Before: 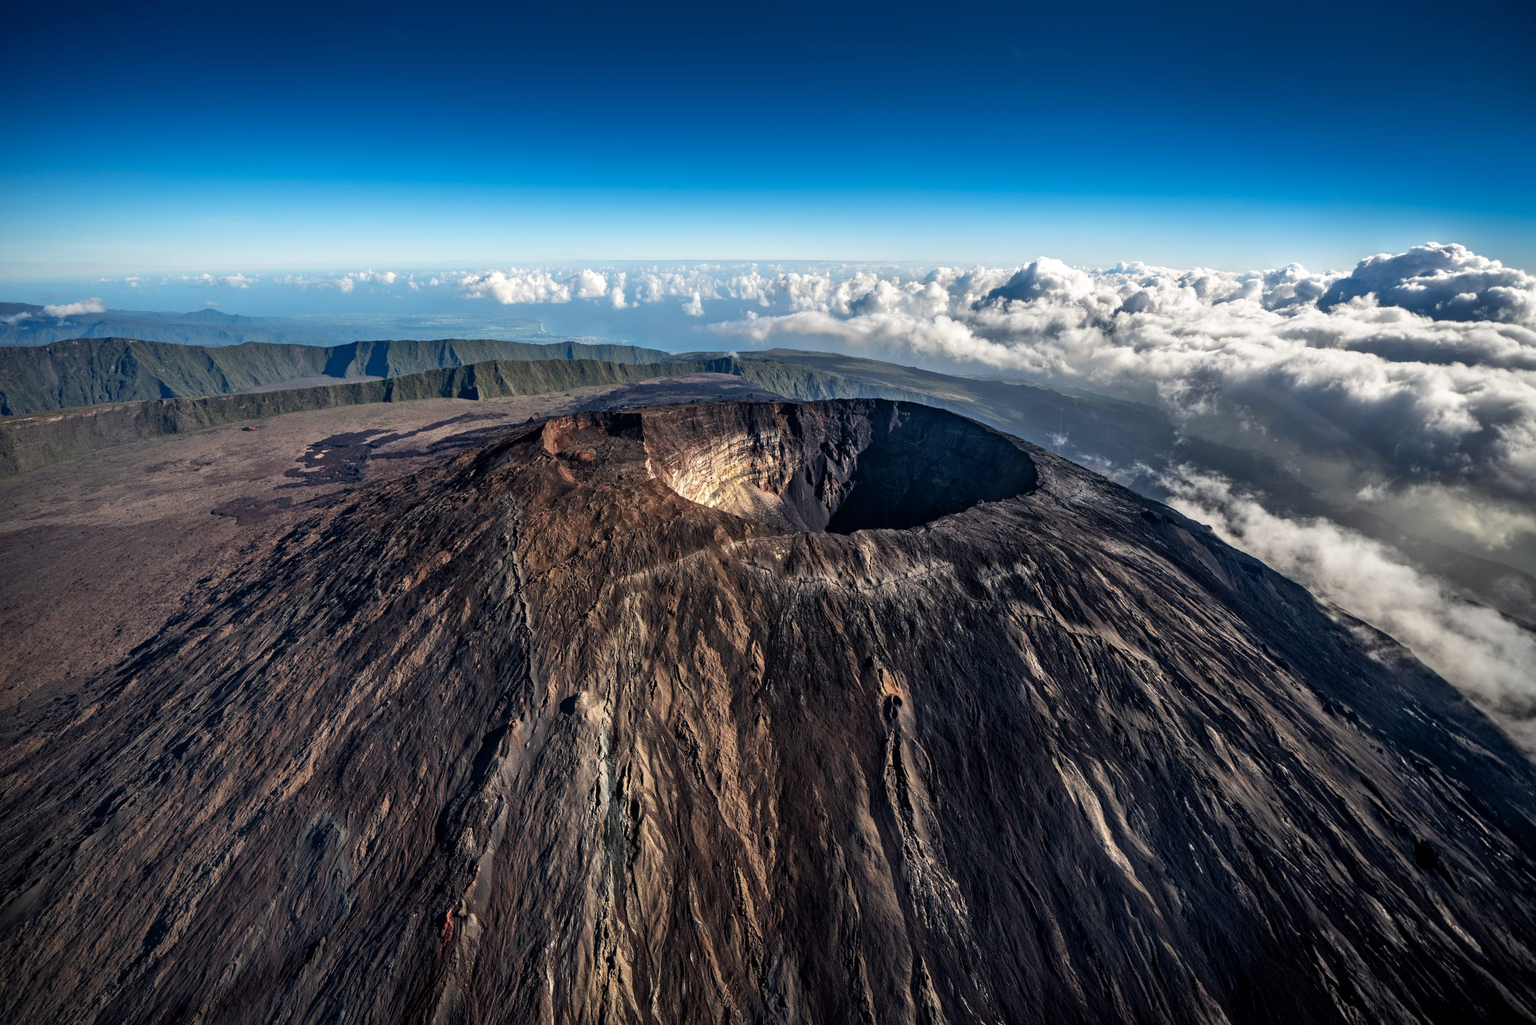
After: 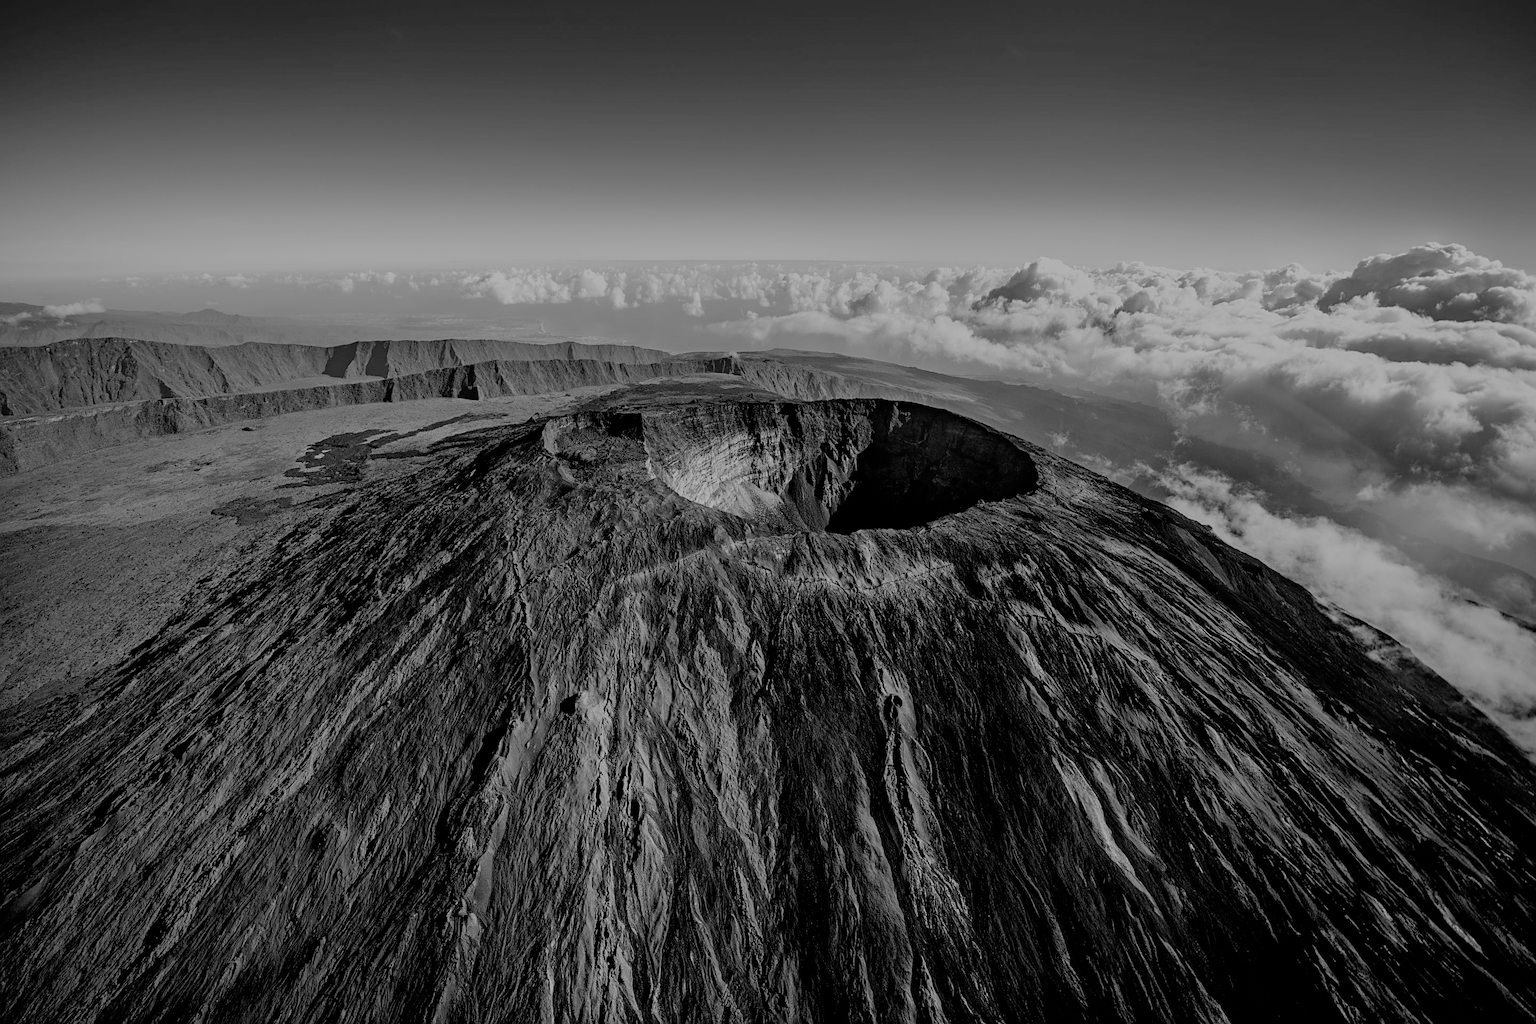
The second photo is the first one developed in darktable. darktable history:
filmic rgb: black relative exposure -4.42 EV, white relative exposure 6.58 EV, hardness 1.85, contrast 0.5
monochrome: on, module defaults
sharpen: on, module defaults
